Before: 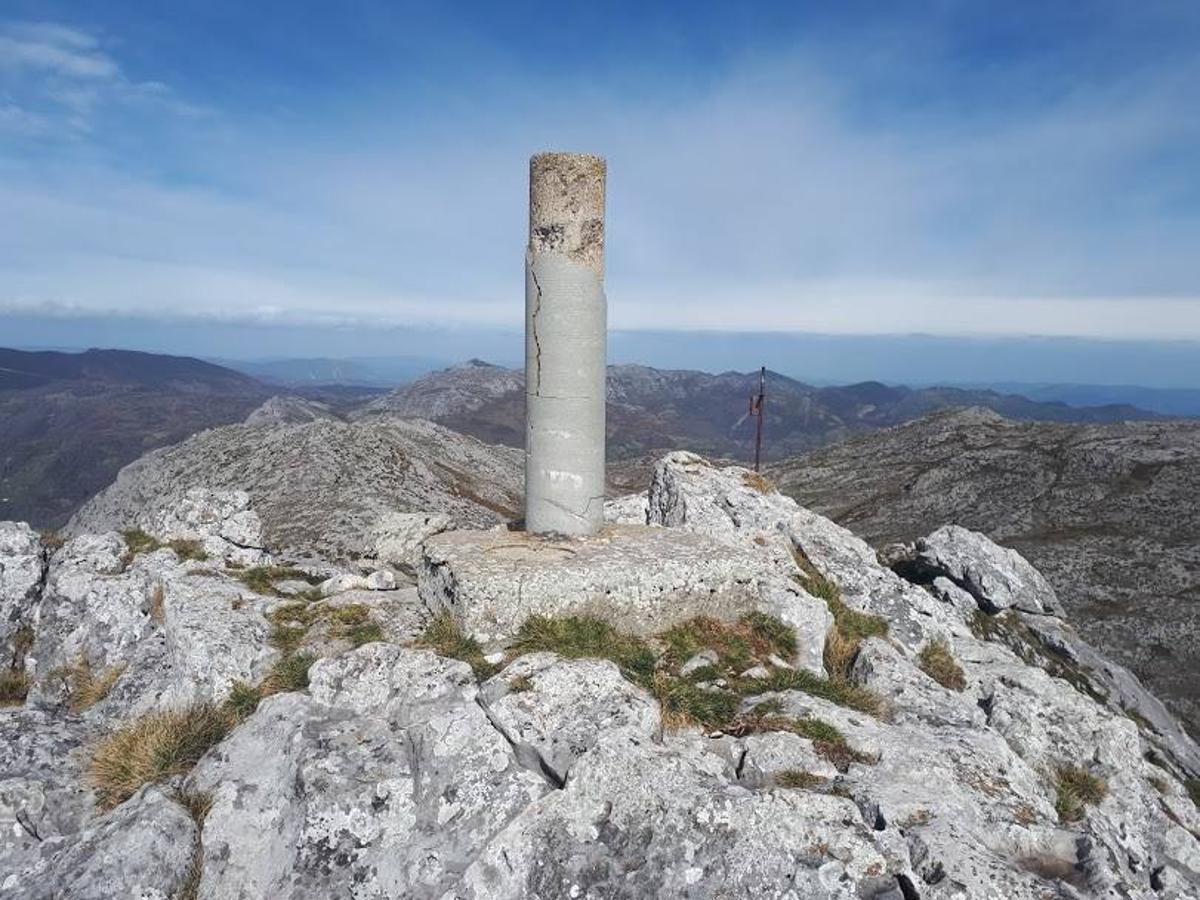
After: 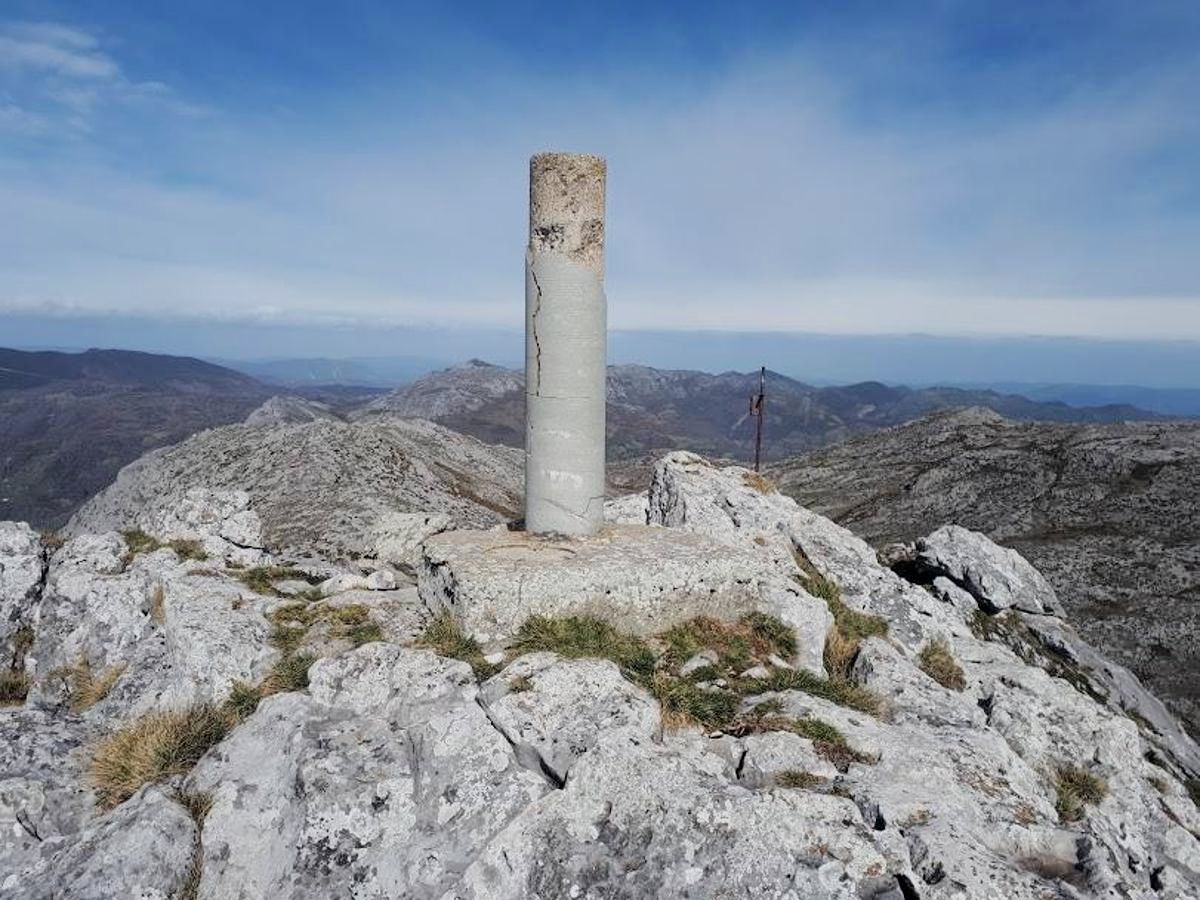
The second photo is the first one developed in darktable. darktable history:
filmic rgb: black relative exposure -7.71 EV, white relative exposure 4.41 EV, hardness 3.76, latitude 49.82%, contrast 1.1
